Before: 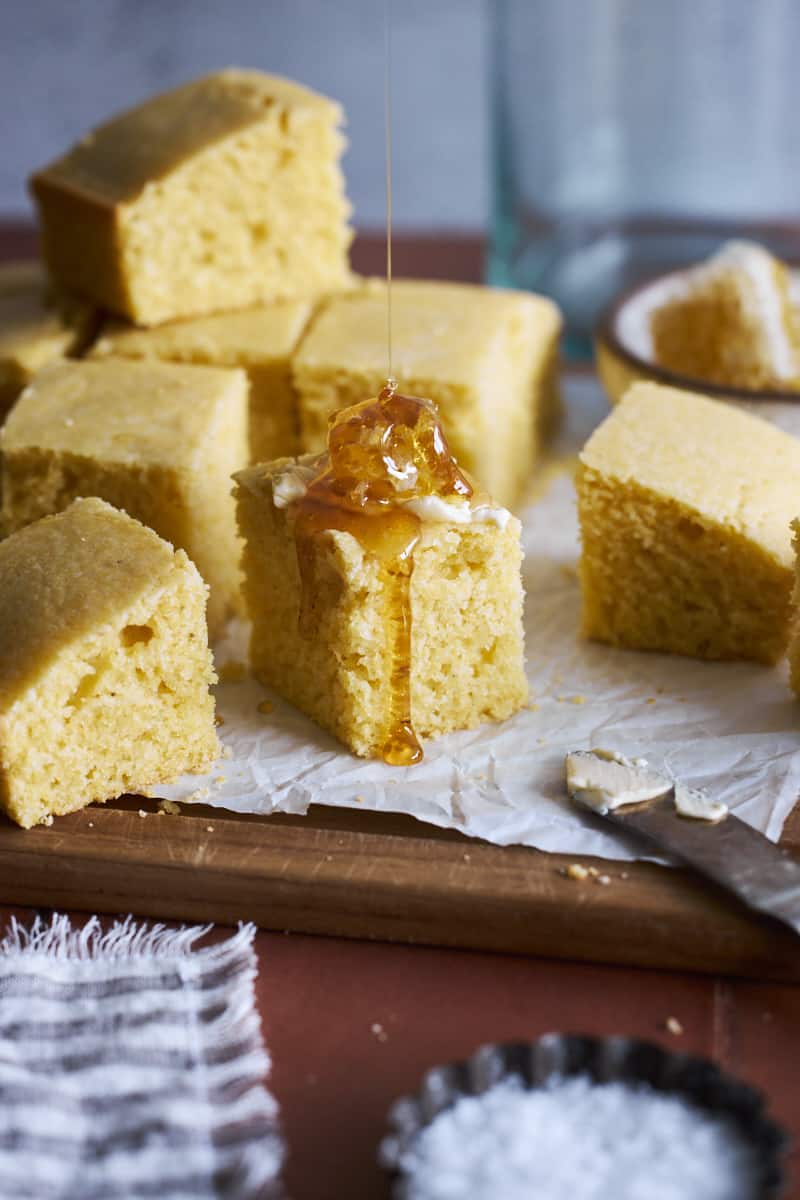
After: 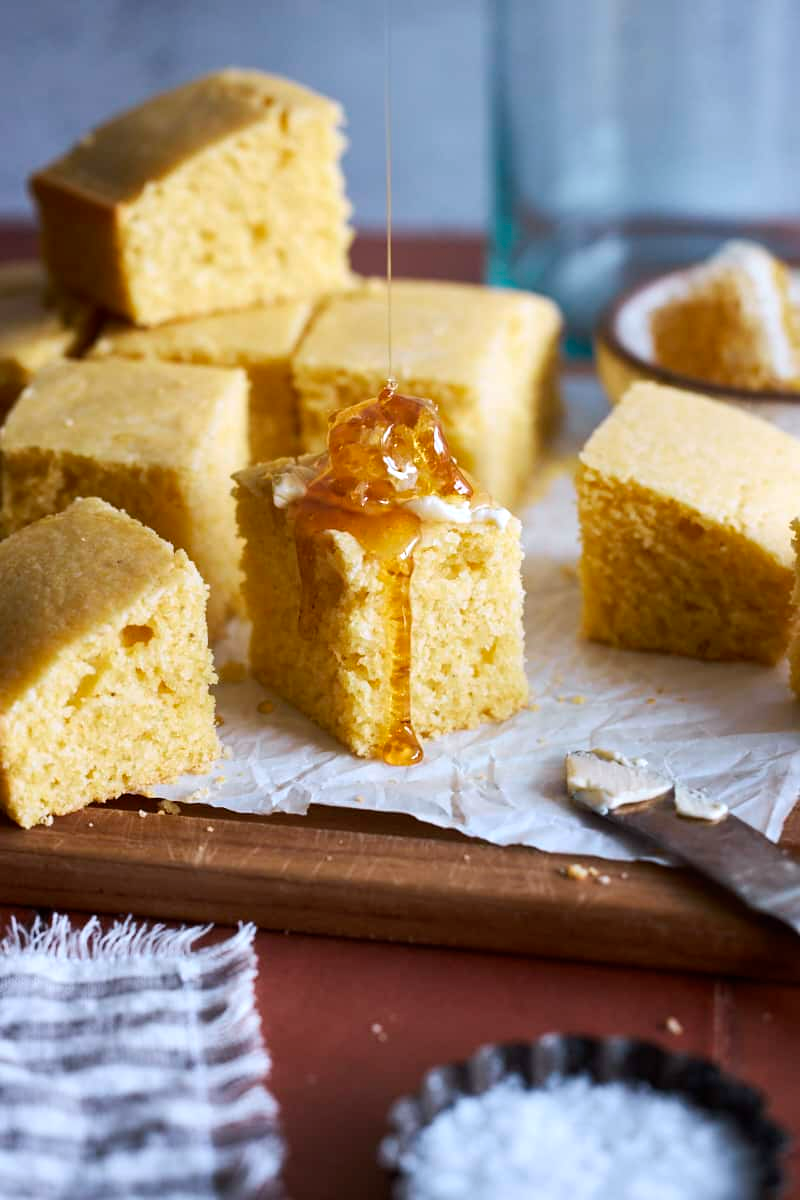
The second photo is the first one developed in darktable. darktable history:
color calibration: x 0.355, y 0.367, temperature 4700.38 K
levels: levels [0, 0.48, 0.961]
